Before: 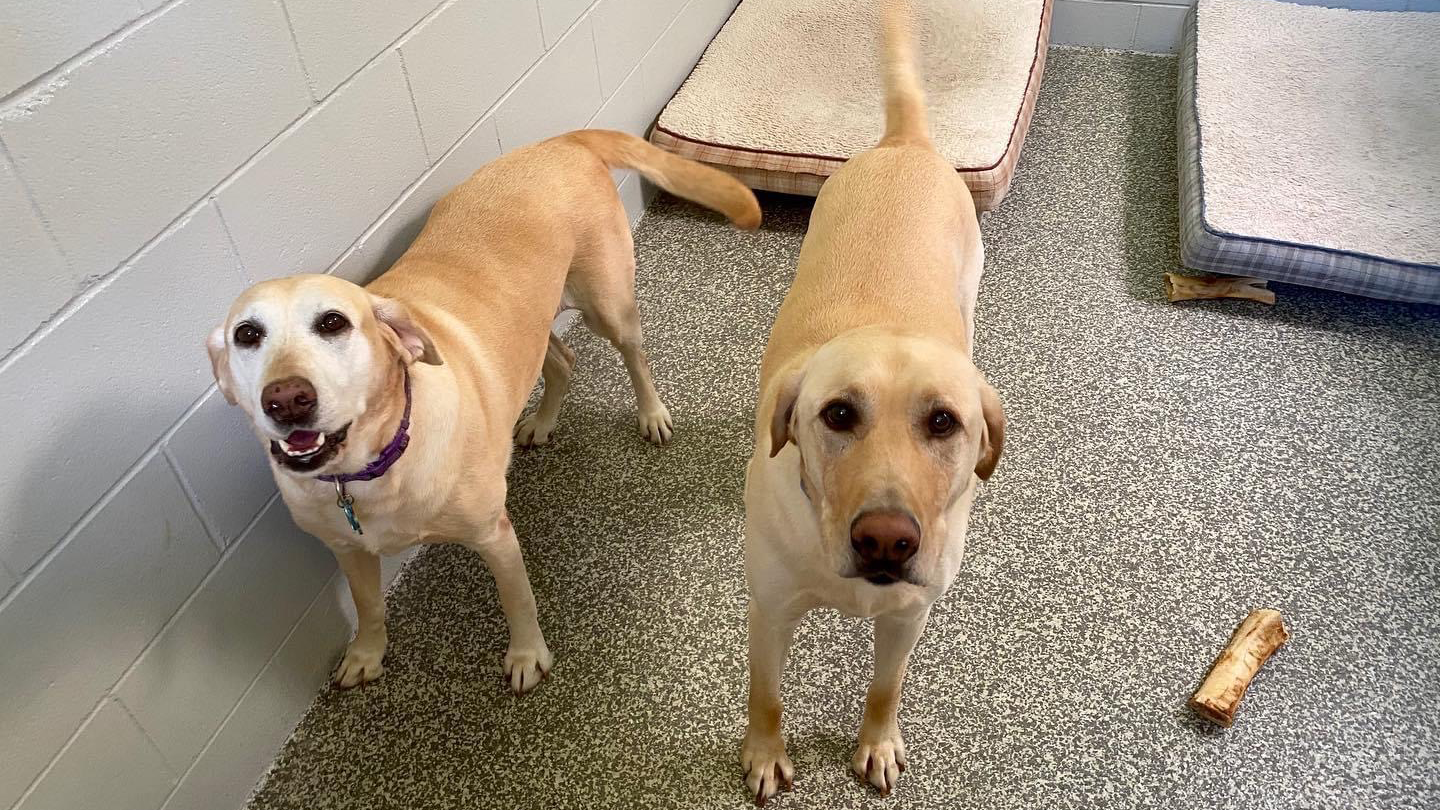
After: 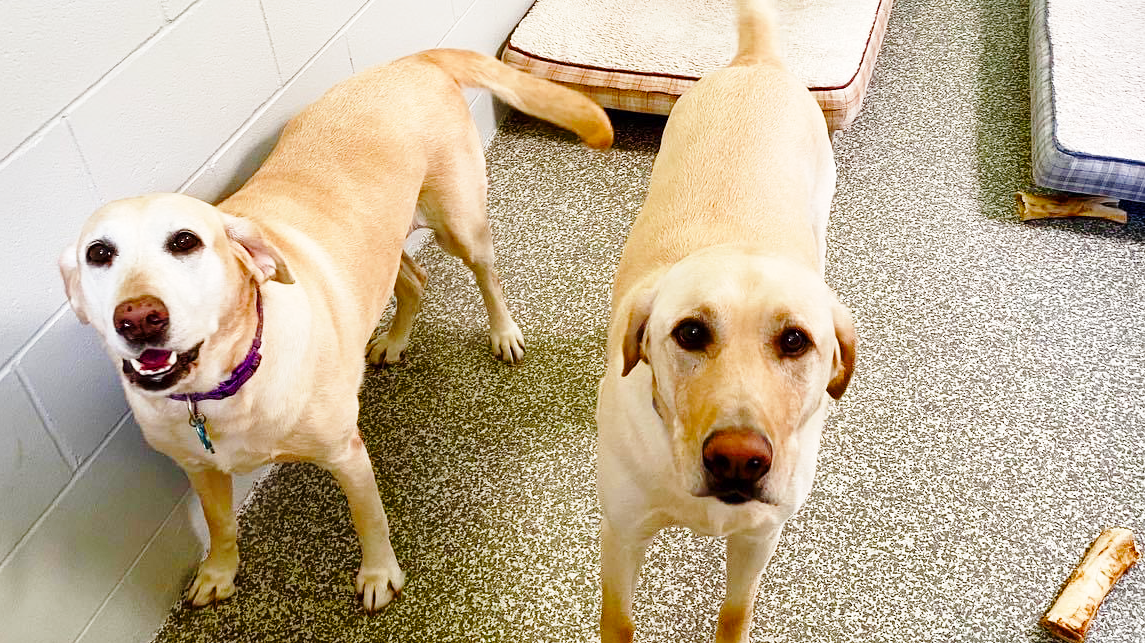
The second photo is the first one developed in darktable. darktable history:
color balance rgb: perceptual saturation grading › global saturation 20%, perceptual saturation grading › highlights -50.227%, perceptual saturation grading › shadows 31.012%, global vibrance 18.244%
base curve: curves: ch0 [(0, 0) (0.028, 0.03) (0.121, 0.232) (0.46, 0.748) (0.859, 0.968) (1, 1)], preserve colors none
crop and rotate: left 10.337%, top 10.048%, right 10.085%, bottom 10.504%
